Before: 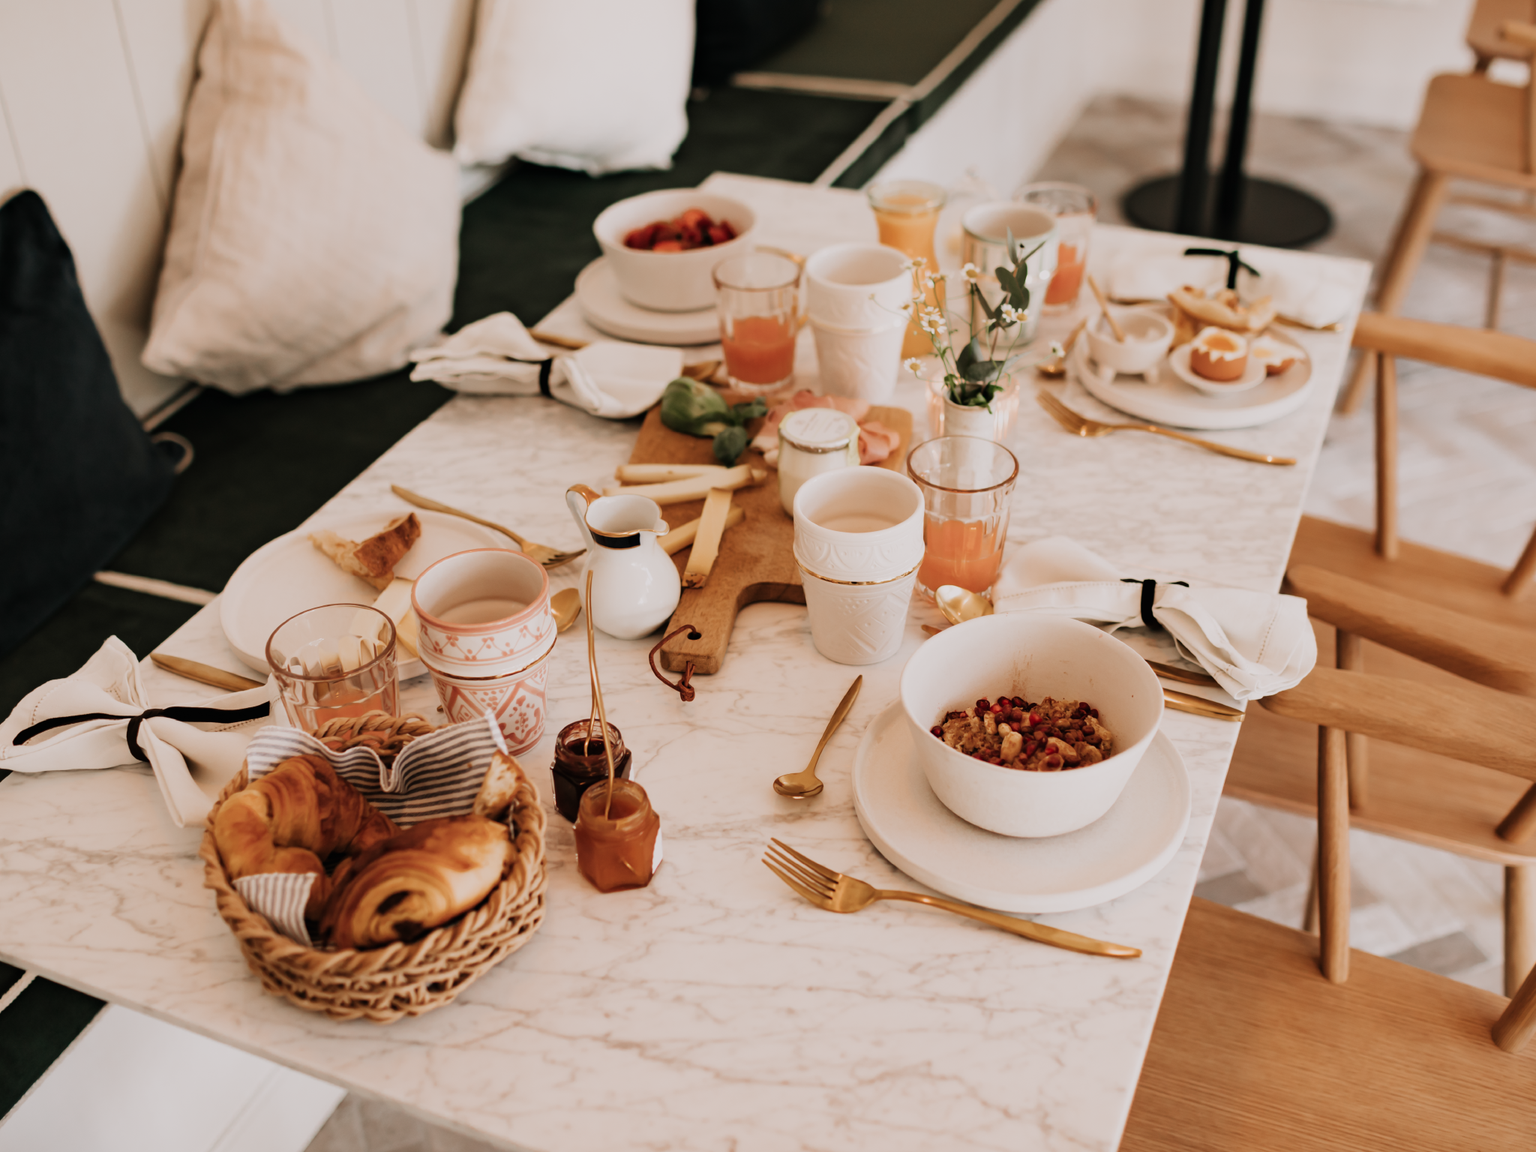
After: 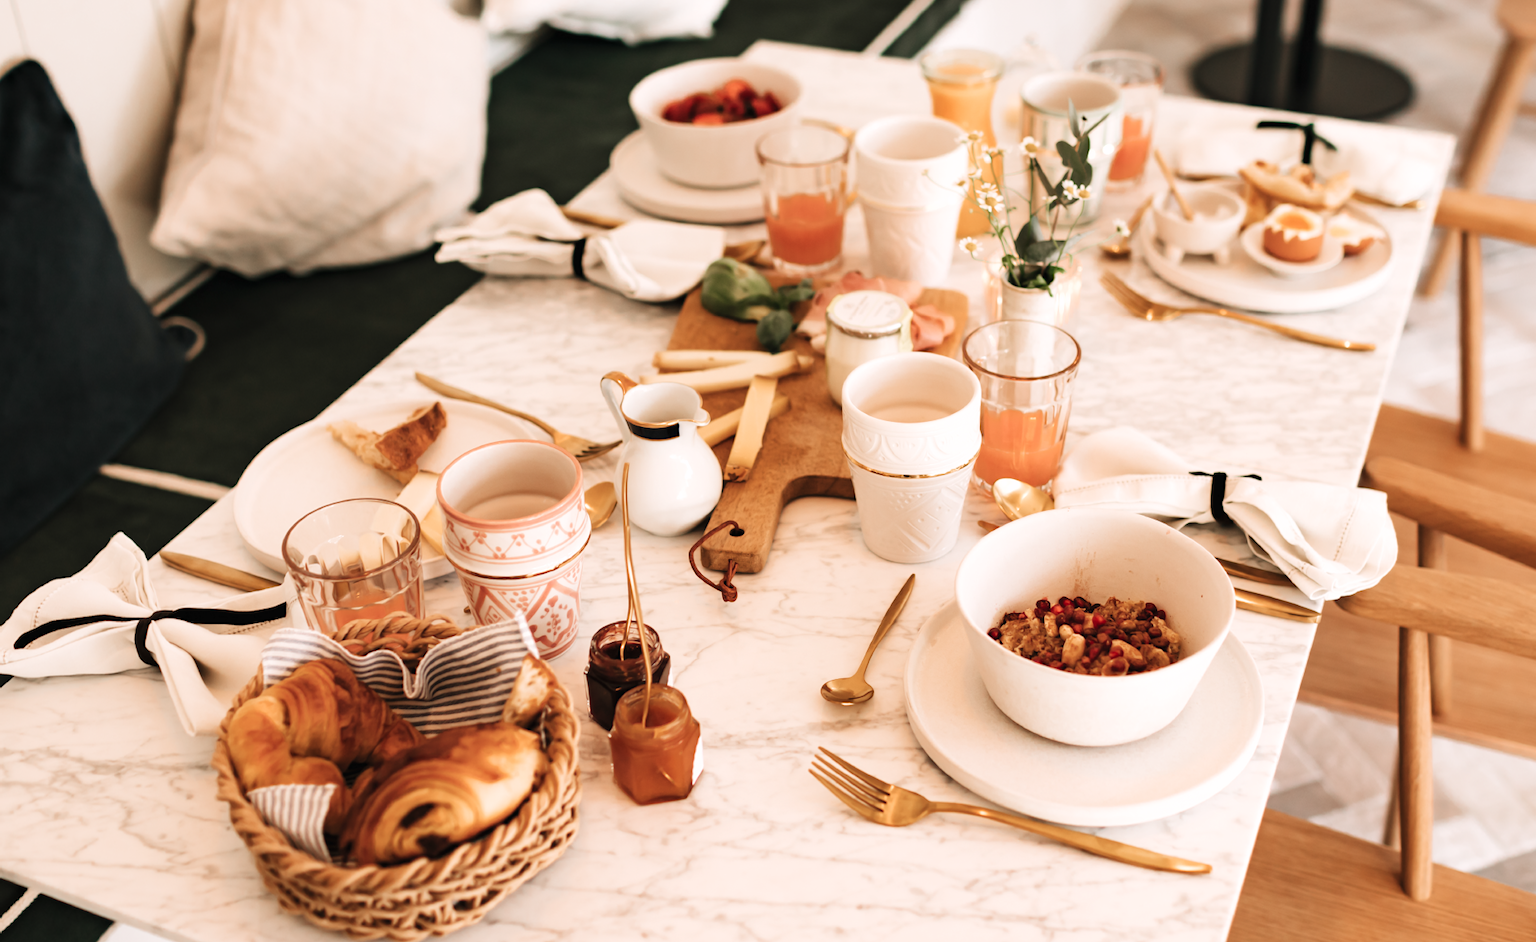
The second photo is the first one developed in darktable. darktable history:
crop and rotate: angle 0.03°, top 11.643%, right 5.651%, bottom 11.189%
fill light: on, module defaults
exposure: exposure 0.6 EV, compensate highlight preservation false
